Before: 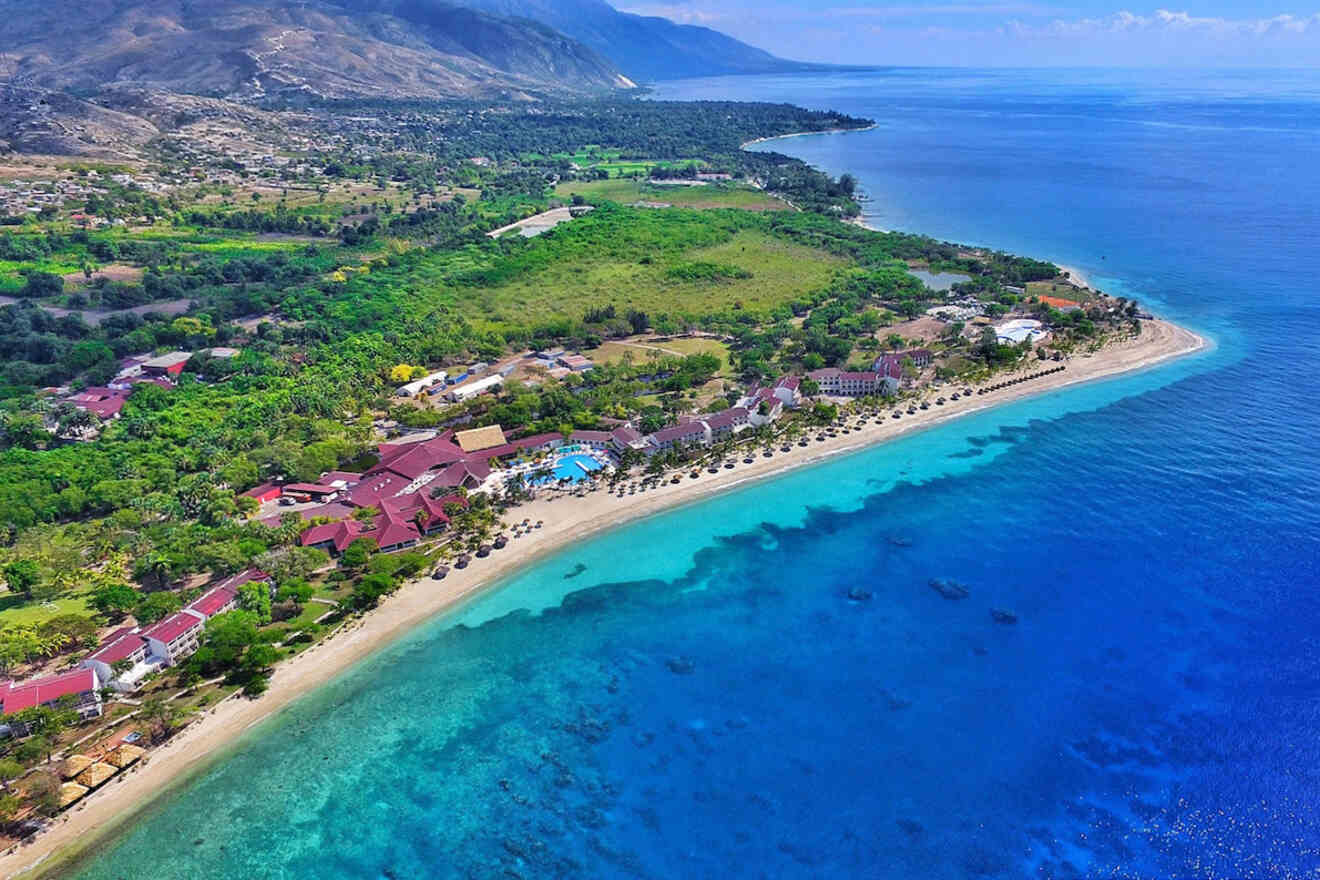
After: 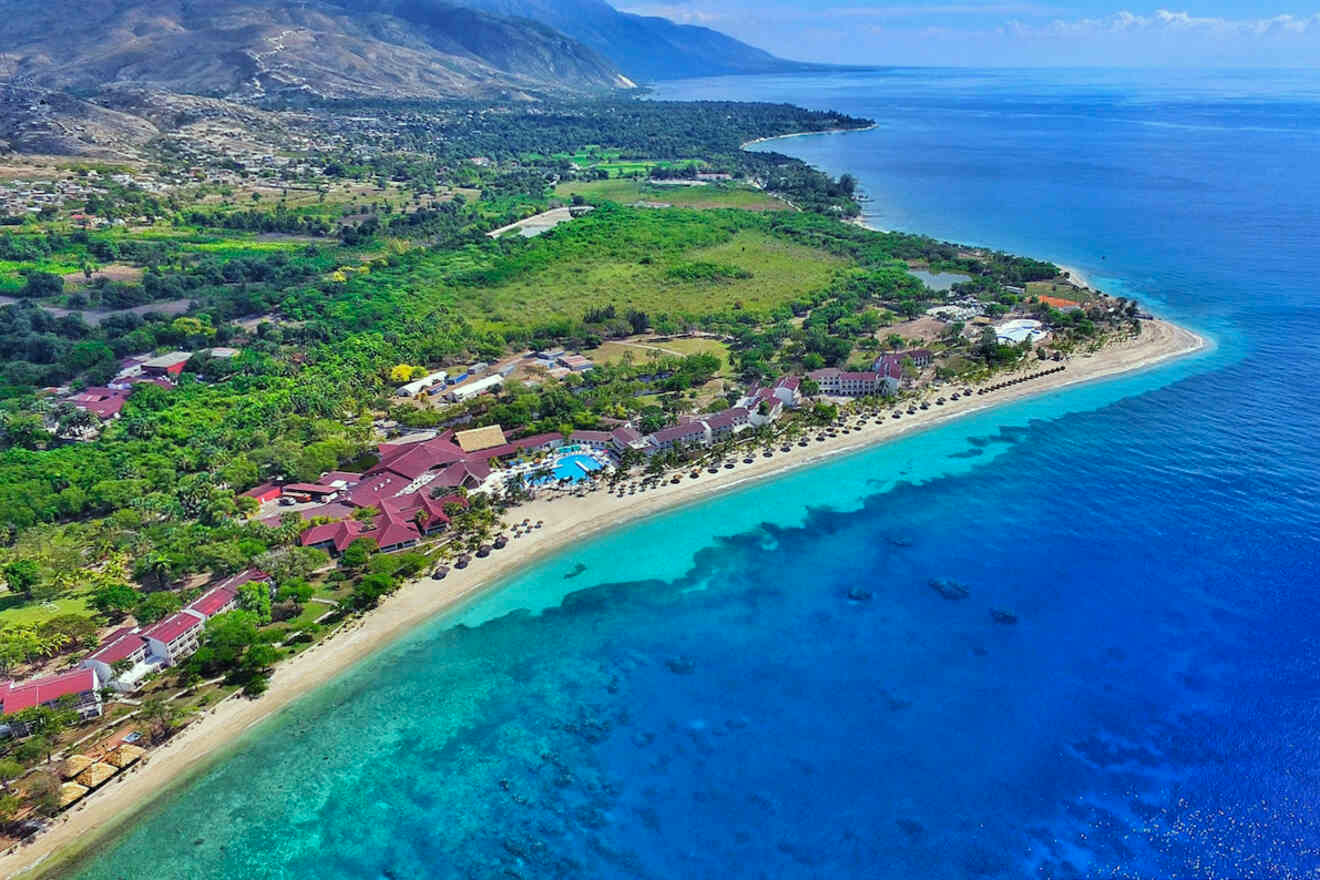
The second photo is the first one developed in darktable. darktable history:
color correction: highlights a* -7.68, highlights b* 3.23
